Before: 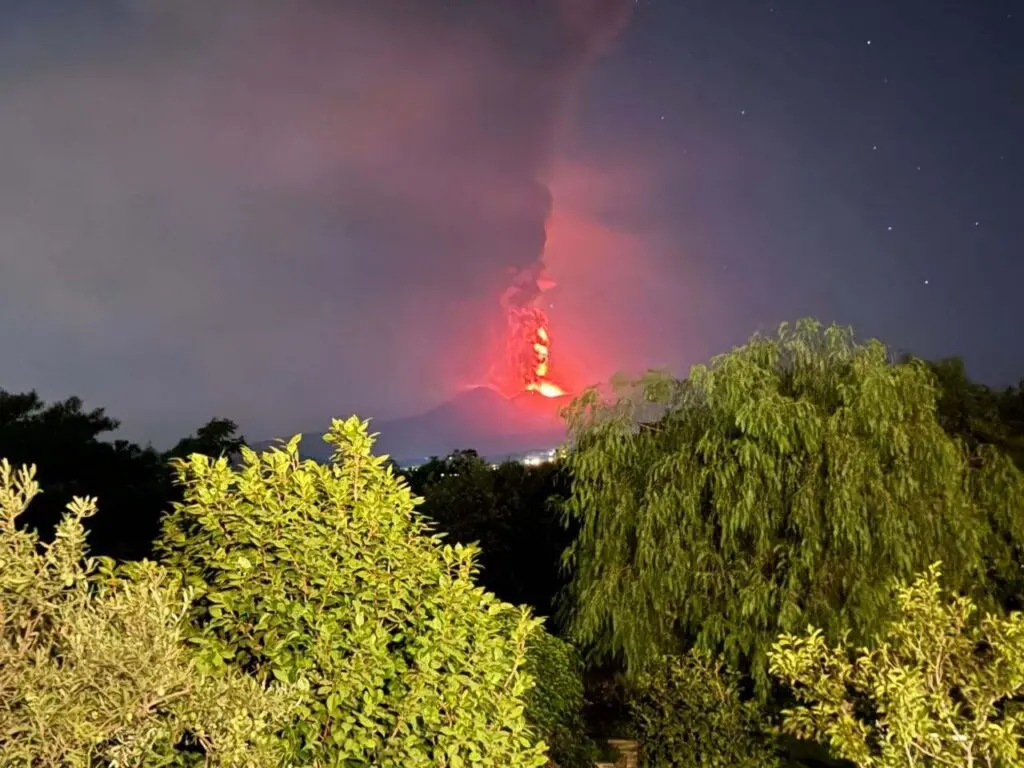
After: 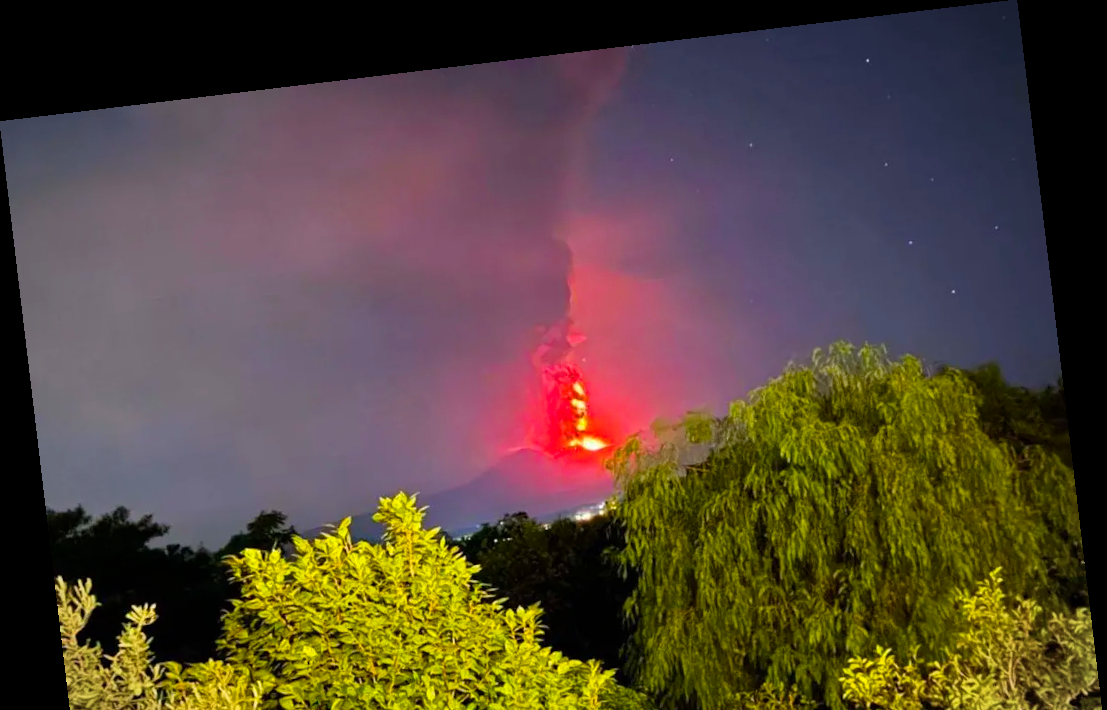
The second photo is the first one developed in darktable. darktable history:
vignetting: fall-off radius 60.92%
color balance rgb: linear chroma grading › global chroma 15%, perceptual saturation grading › global saturation 30%
rotate and perspective: rotation -6.83°, automatic cropping off
crop: bottom 19.644%
